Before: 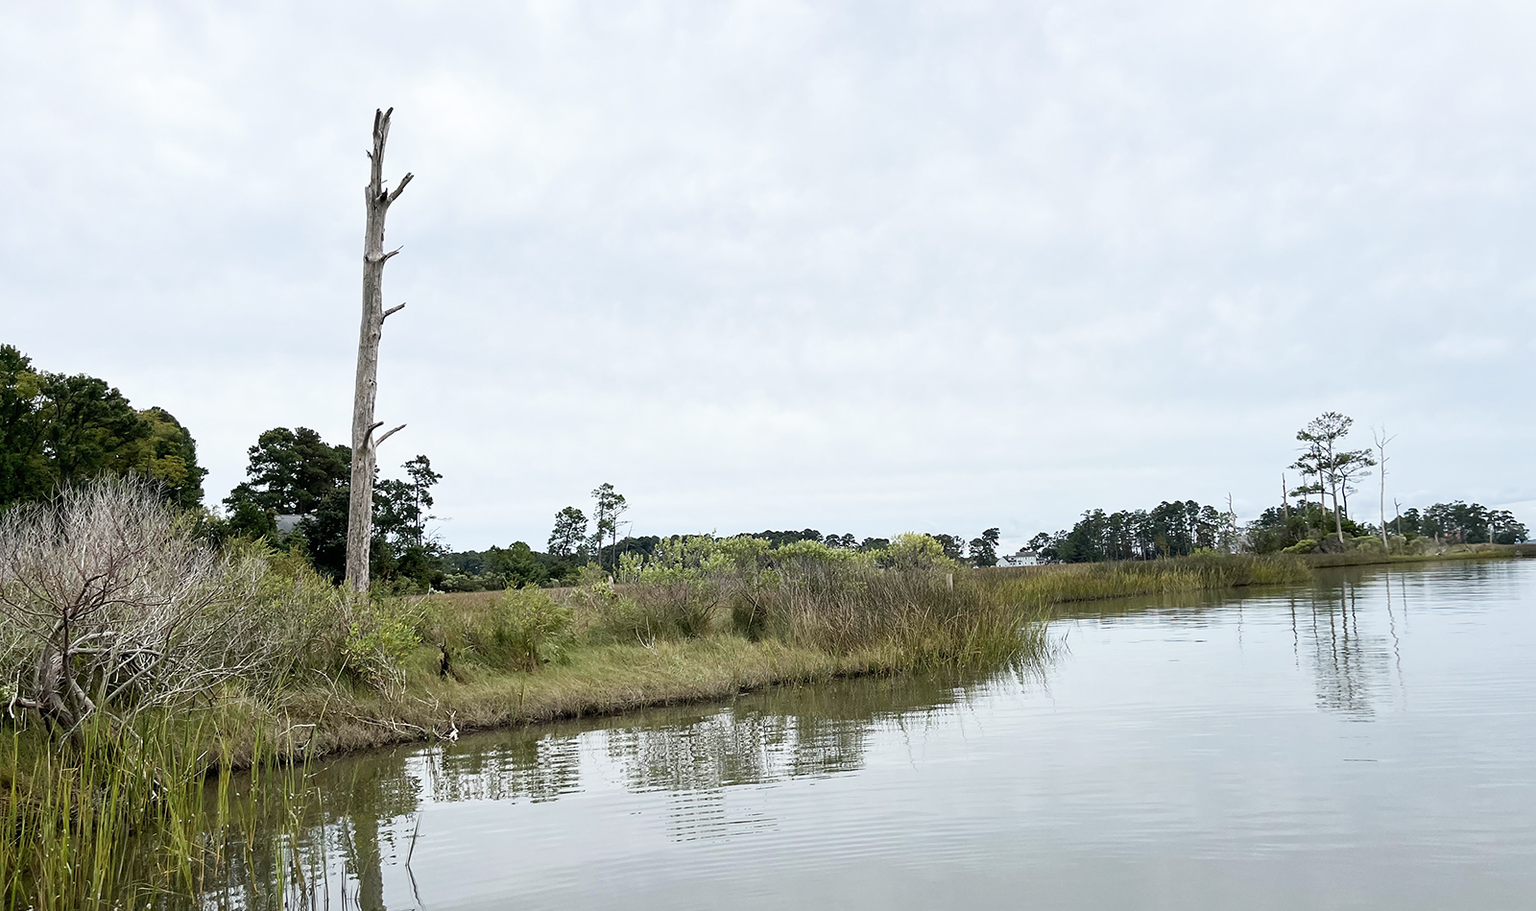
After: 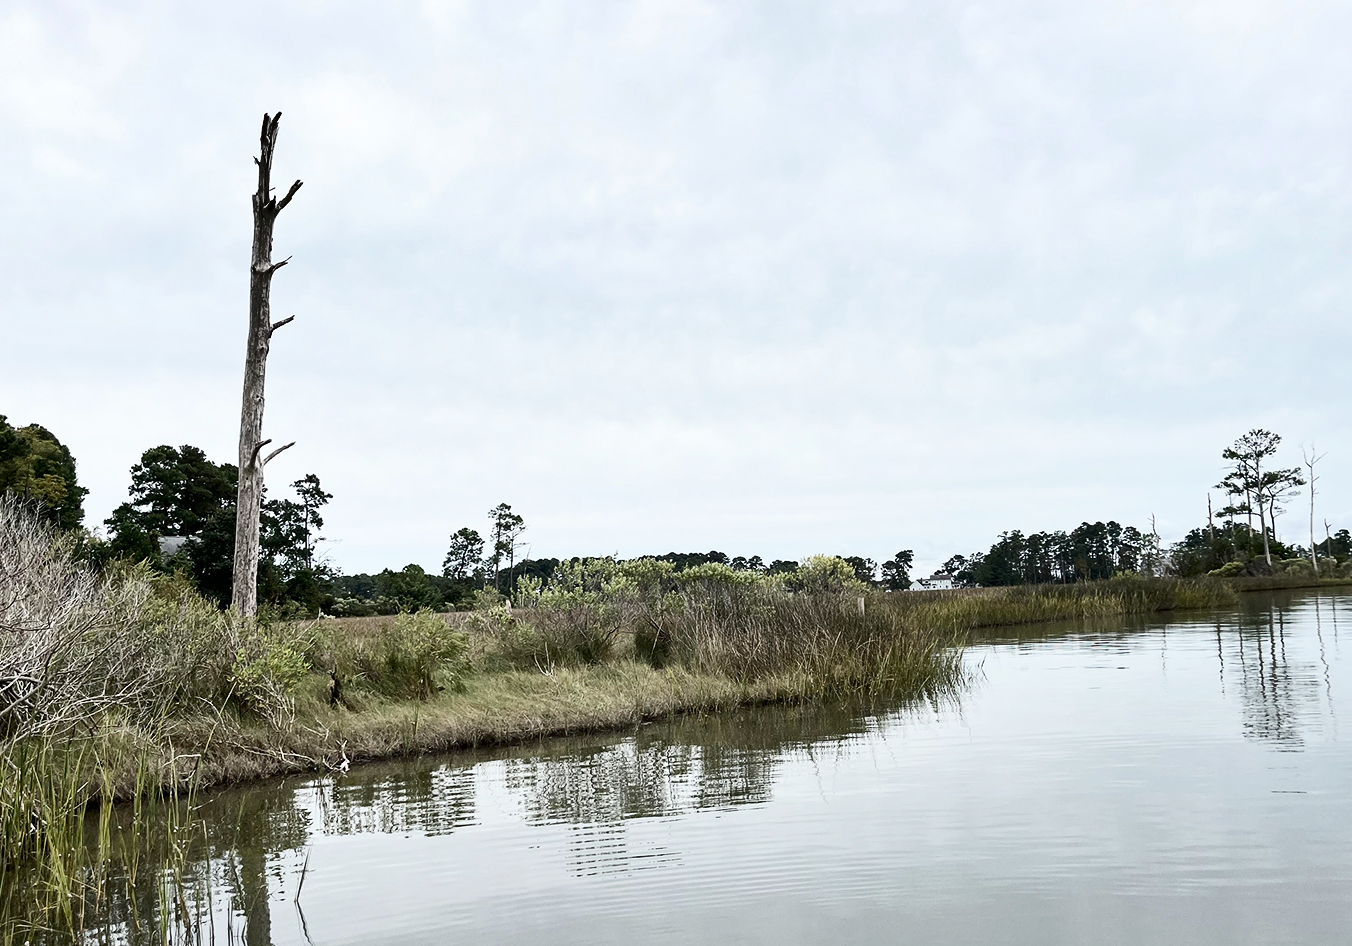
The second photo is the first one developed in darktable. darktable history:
shadows and highlights: low approximation 0.01, soften with gaussian
crop: left 8.011%, right 7.45%
contrast brightness saturation: contrast 0.246, saturation -0.313
